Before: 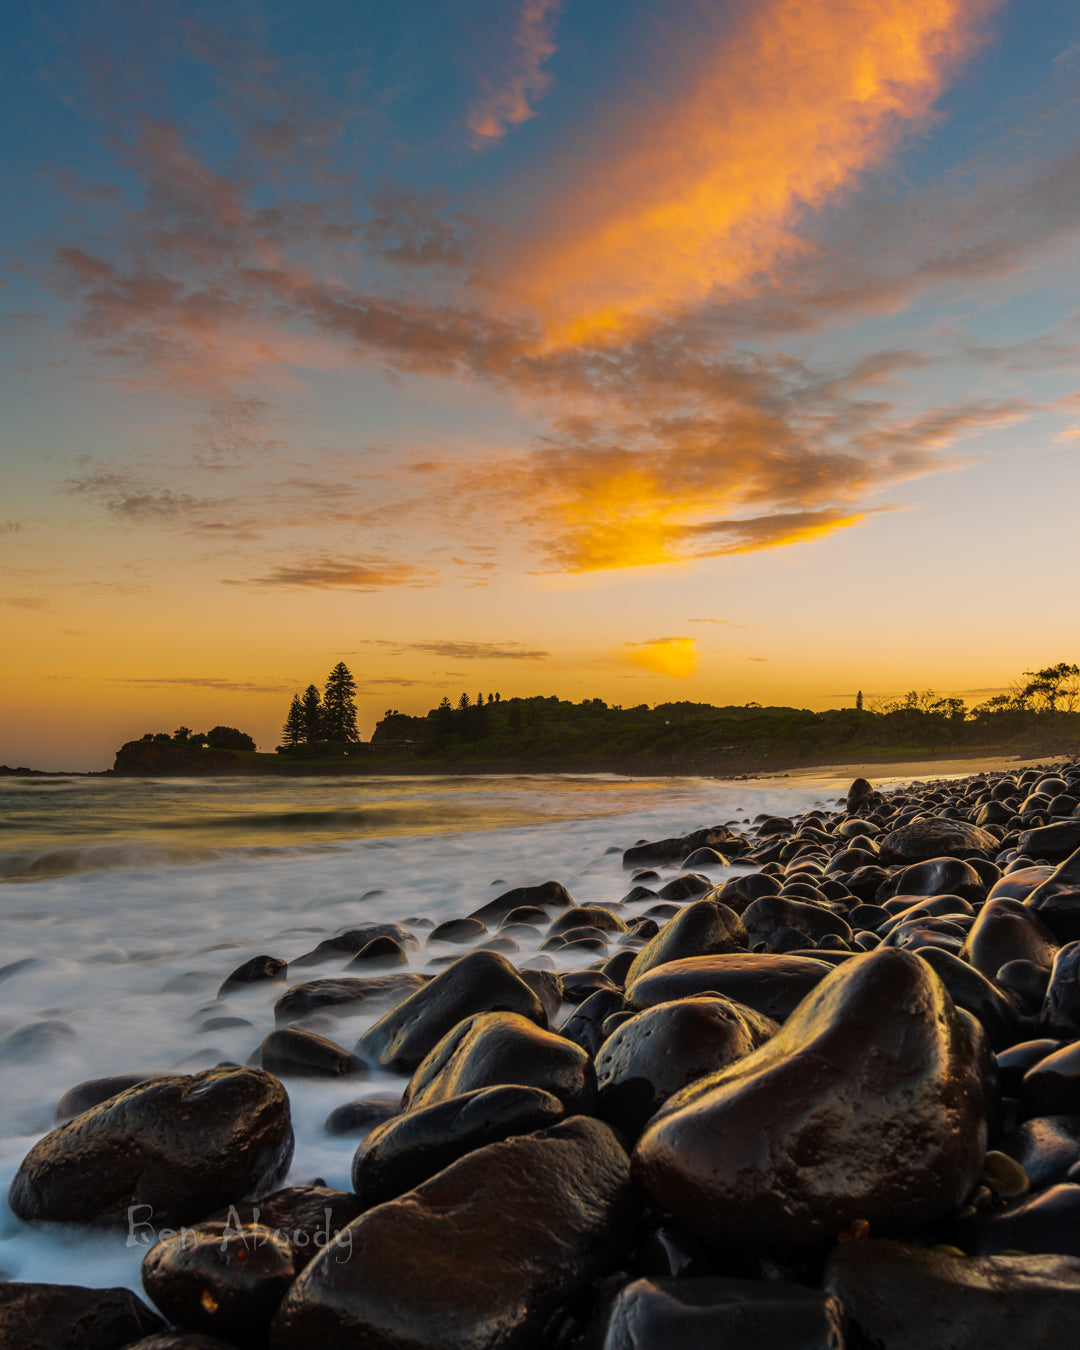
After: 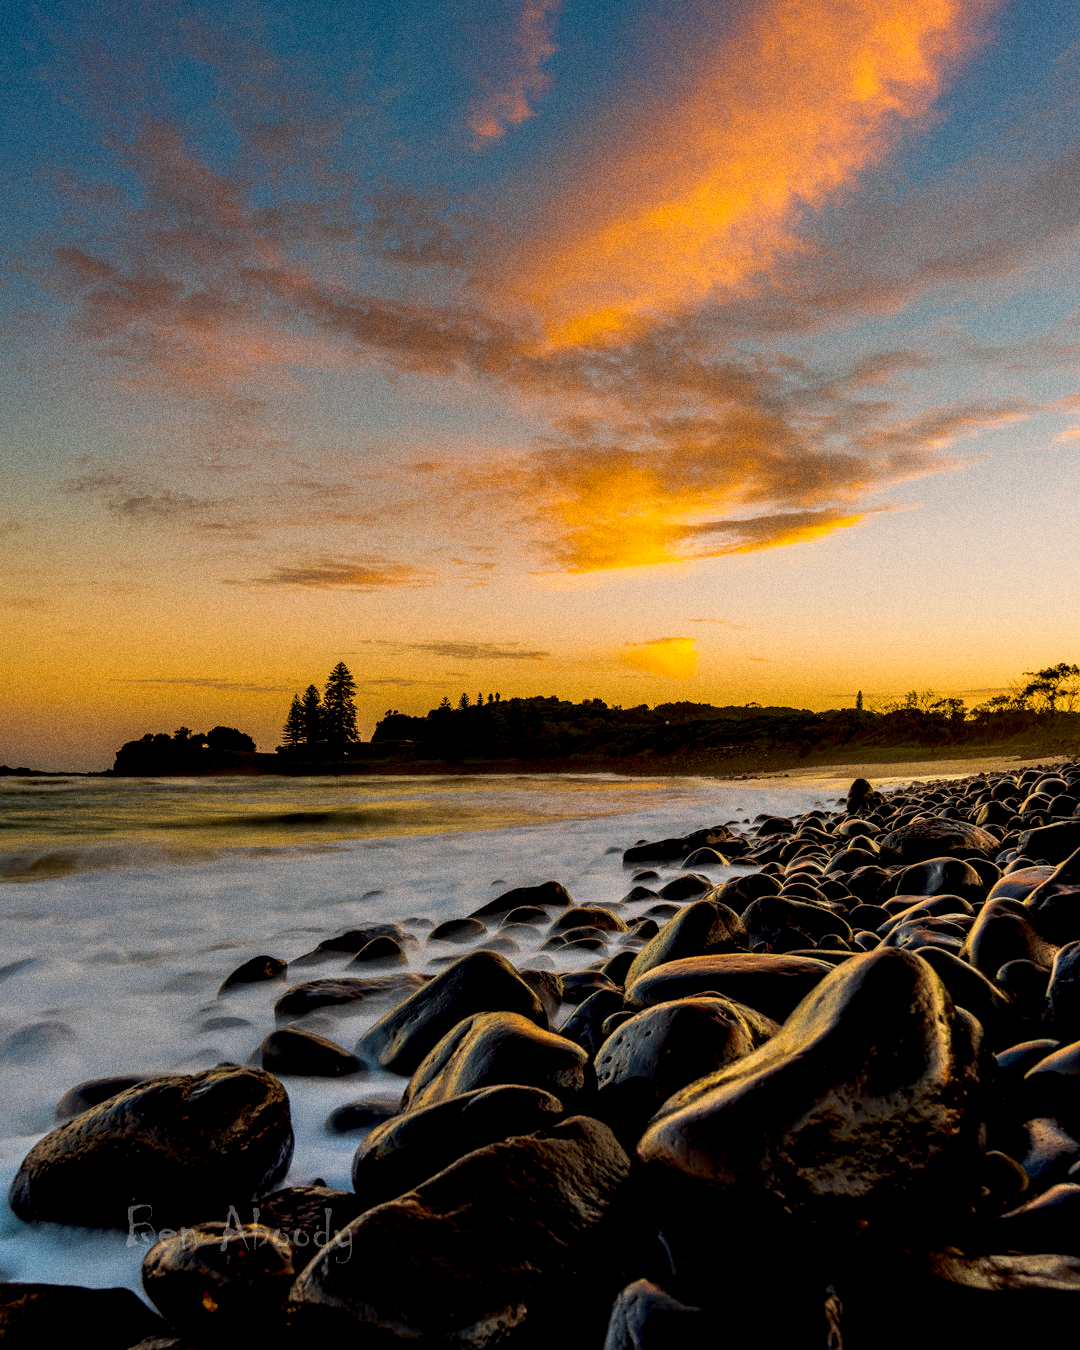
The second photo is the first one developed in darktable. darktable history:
base curve: curves: ch0 [(0.017, 0) (0.425, 0.441) (0.844, 0.933) (1, 1)], preserve colors none
grain: coarseness 0.09 ISO, strength 40%
